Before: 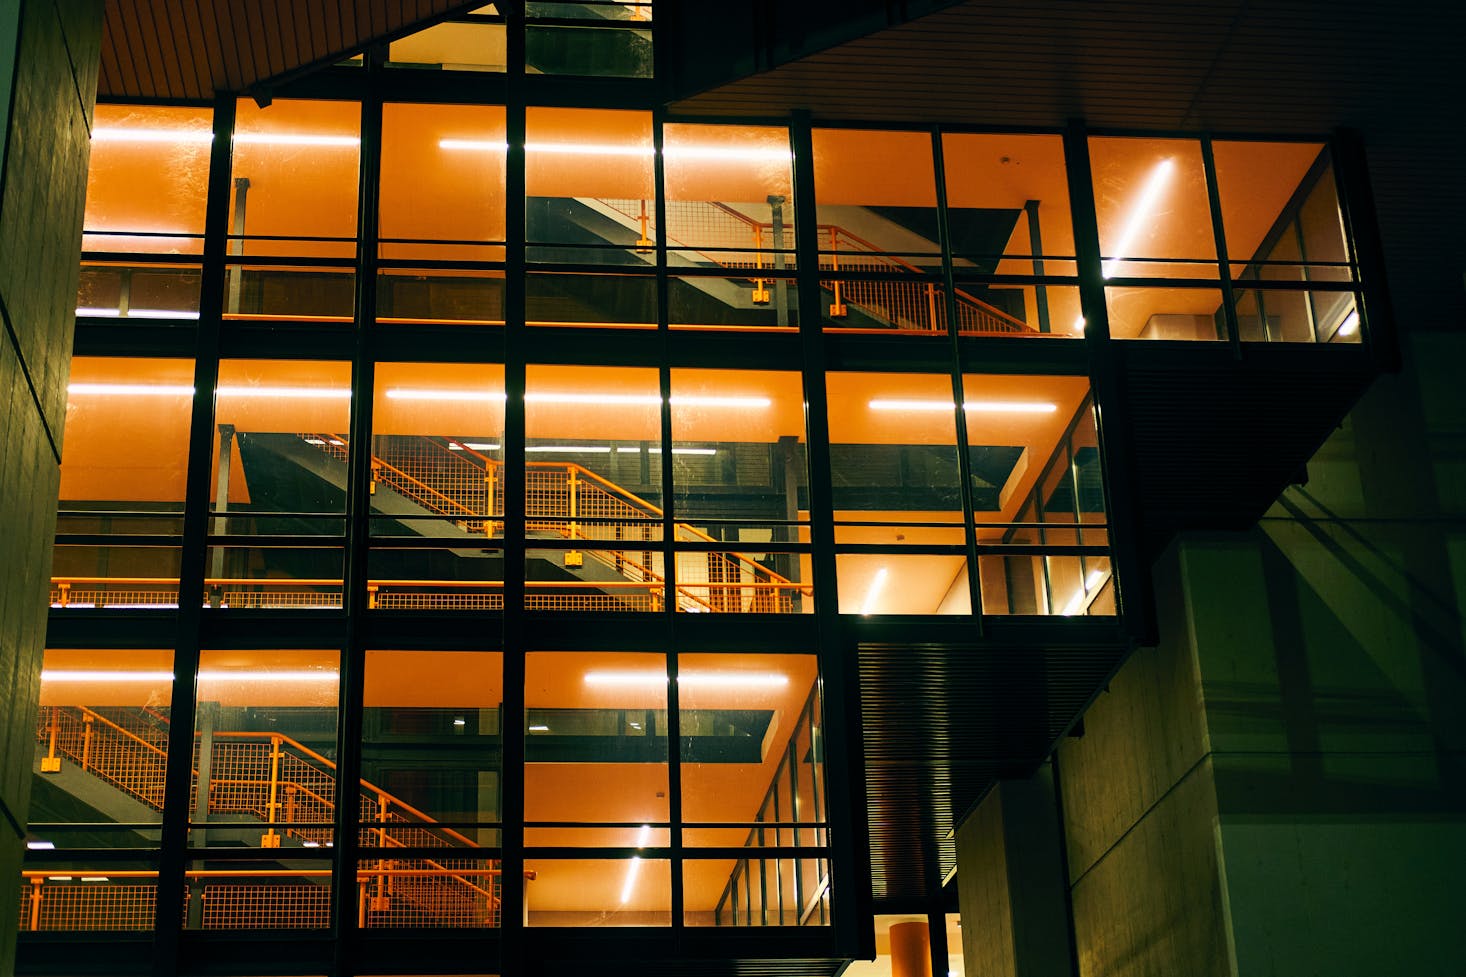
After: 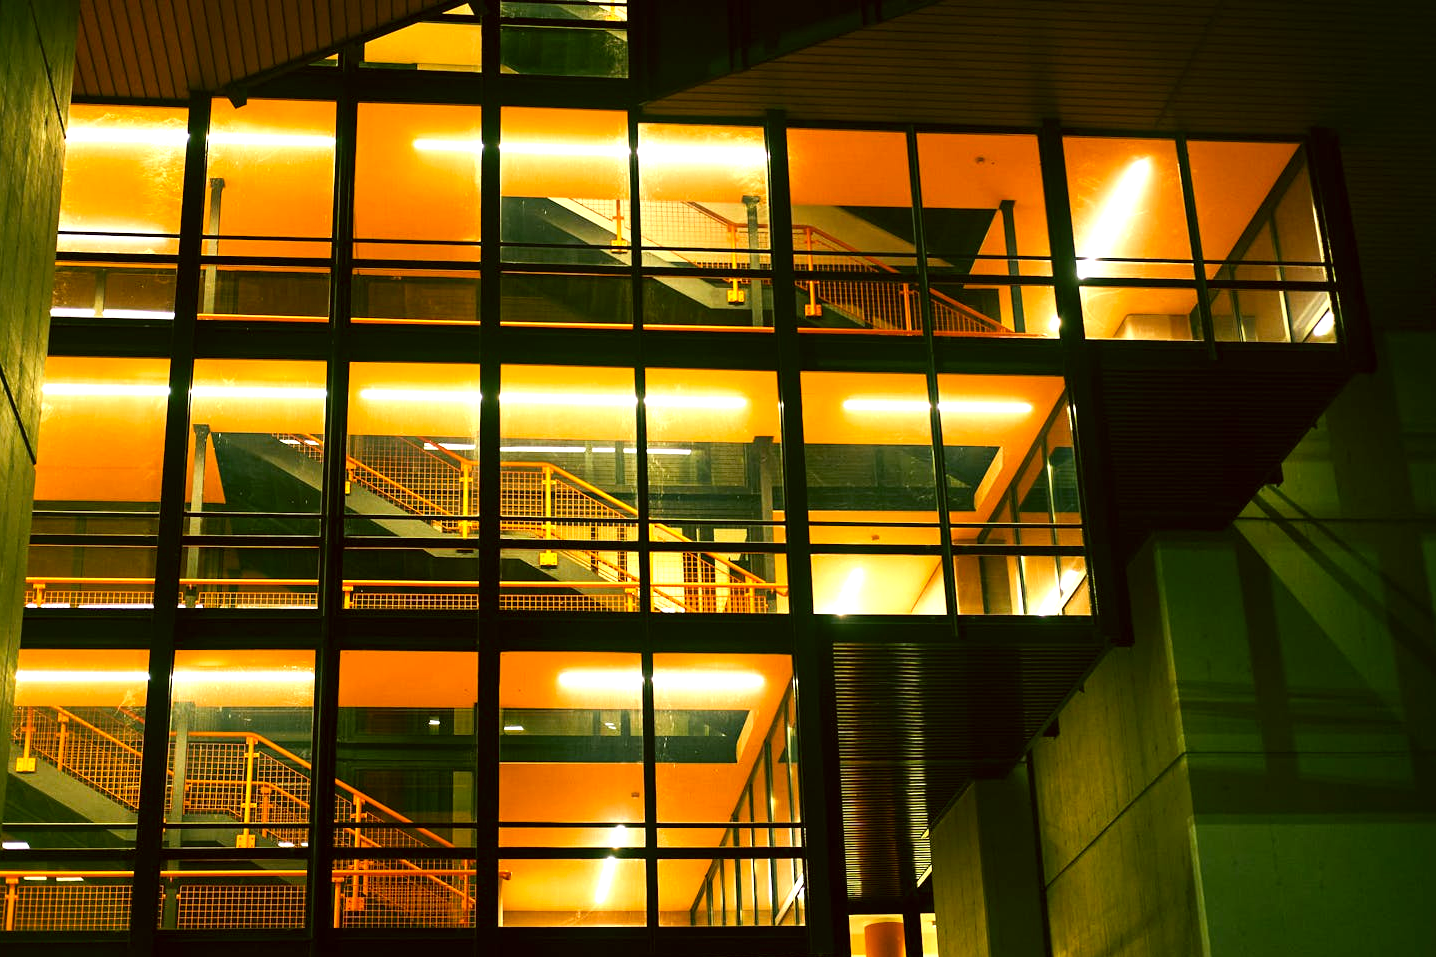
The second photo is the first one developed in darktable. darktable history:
exposure: exposure 0.943 EV, compensate highlight preservation false
crop: left 1.743%, right 0.268%, bottom 2.011%
color correction: highlights a* -1.43, highlights b* 10.12, shadows a* 0.395, shadows b* 19.35
